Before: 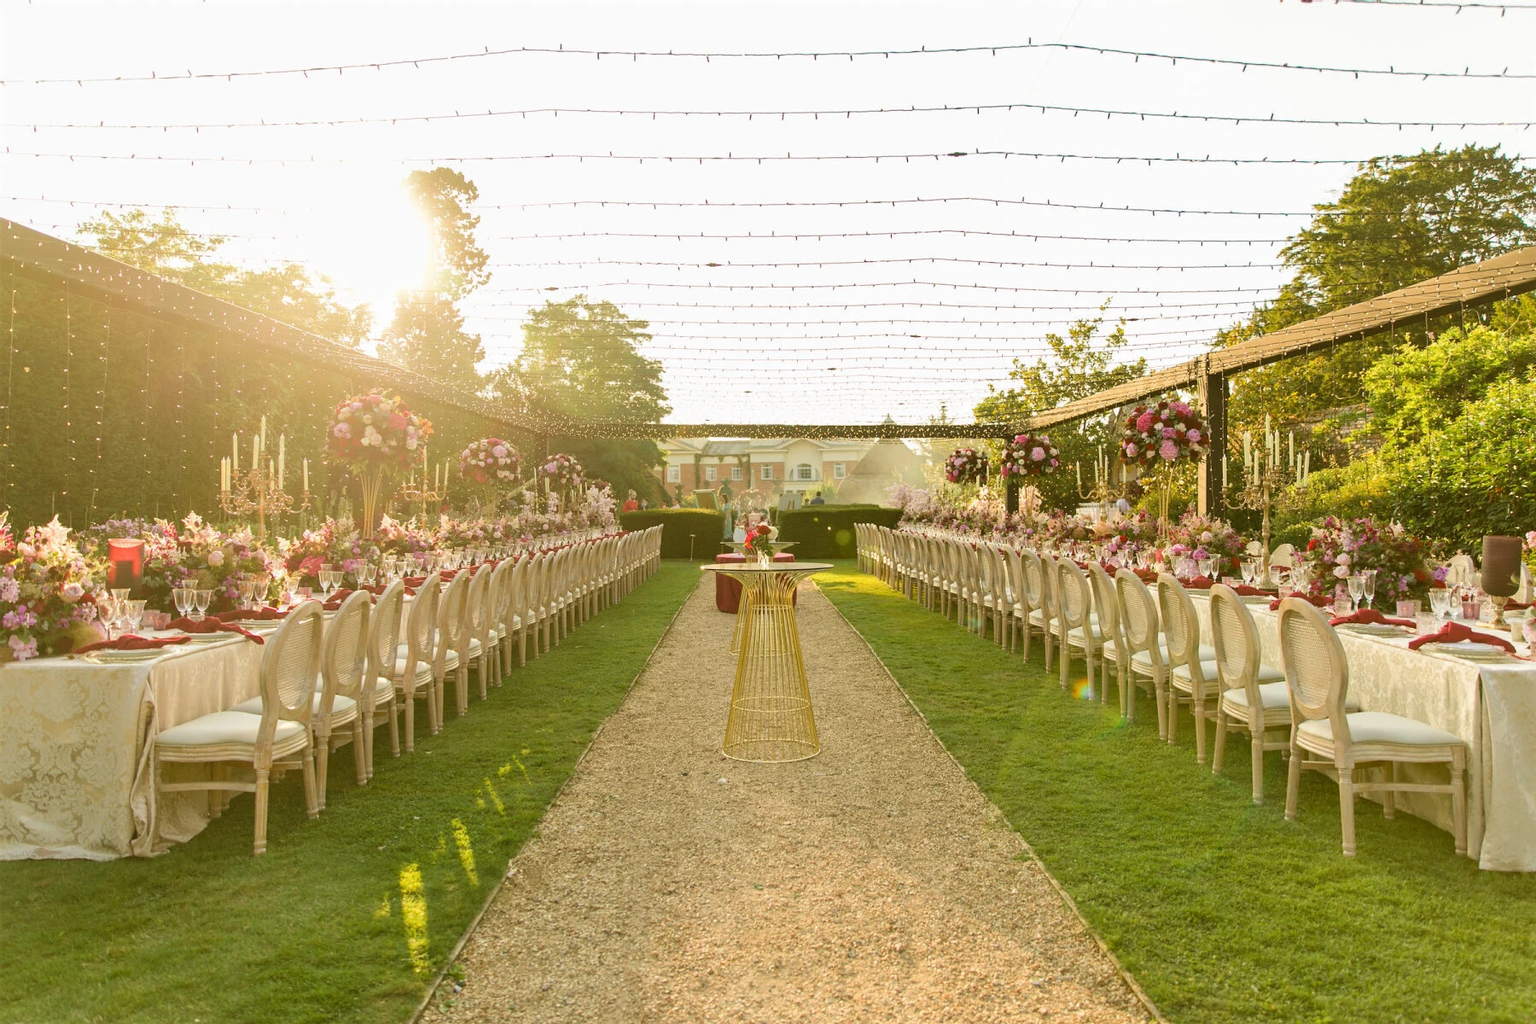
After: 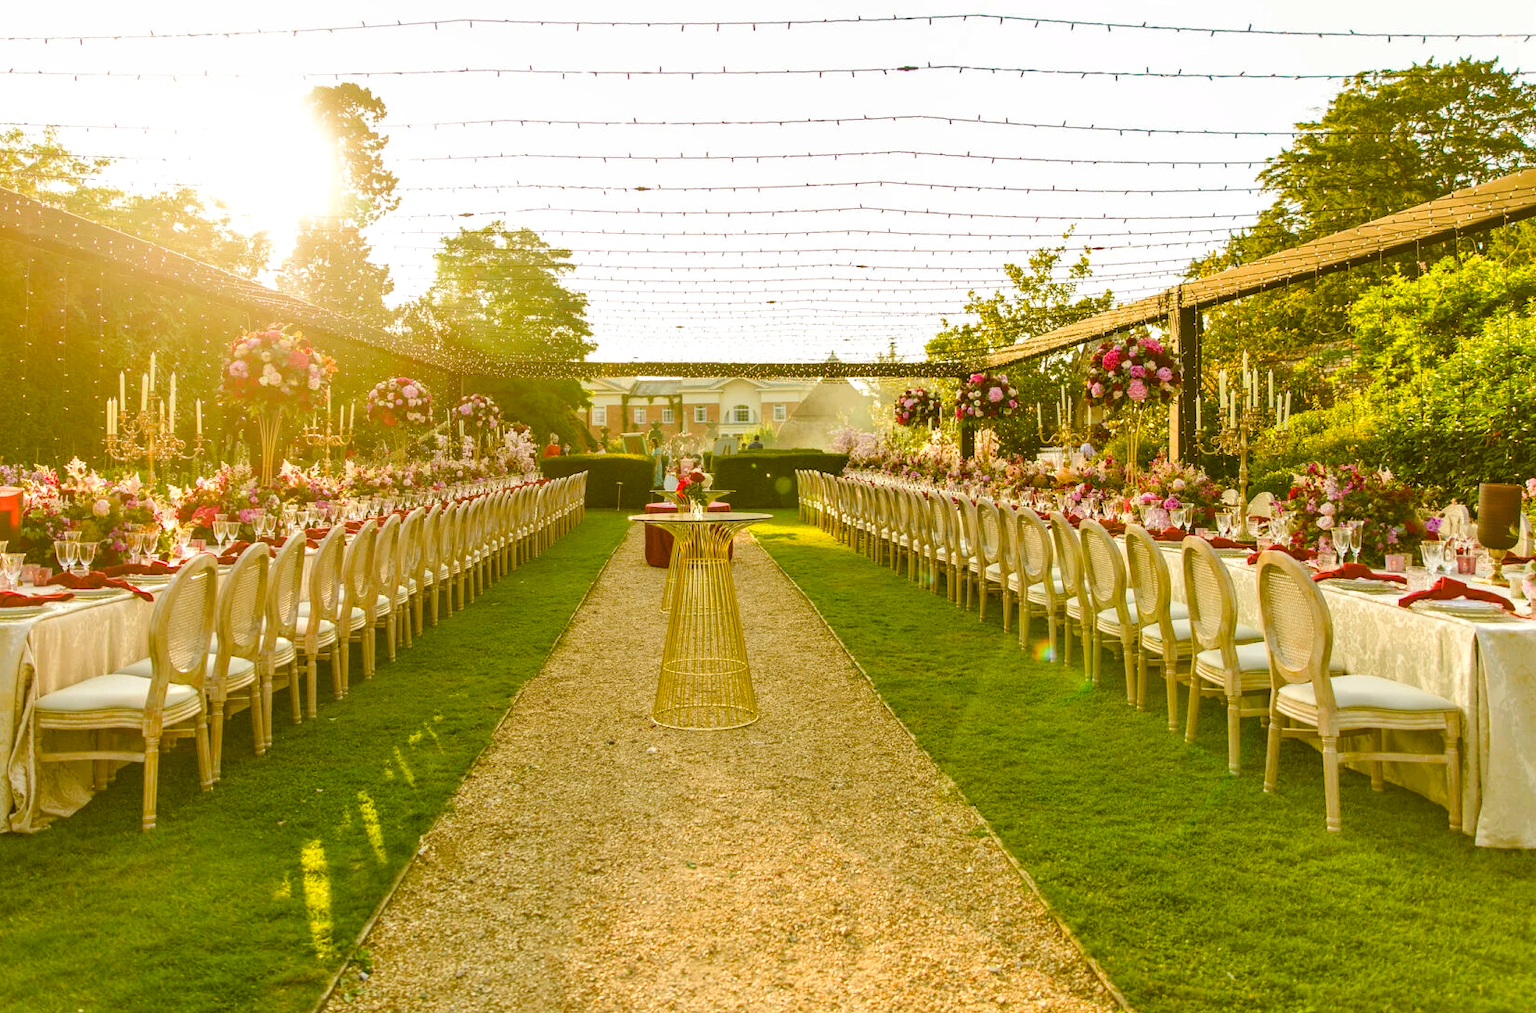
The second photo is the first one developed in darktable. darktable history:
crop and rotate: left 8.014%, top 8.932%
haze removal: adaptive false
contrast equalizer: y [[0.5, 0.5, 0.472, 0.5, 0.5, 0.5], [0.5 ×6], [0.5 ×6], [0 ×6], [0 ×6]], mix -0.309
color balance rgb: power › hue 170.38°, shadows fall-off 100.745%, linear chroma grading › global chroma 20.226%, perceptual saturation grading › global saturation 20.057%, perceptual saturation grading › highlights -19.682%, perceptual saturation grading › shadows 29.85%, perceptual brilliance grading › global brilliance 2.564%, perceptual brilliance grading › highlights -2.468%, perceptual brilliance grading › shadows 2.708%, mask middle-gray fulcrum 22.48%
local contrast: on, module defaults
